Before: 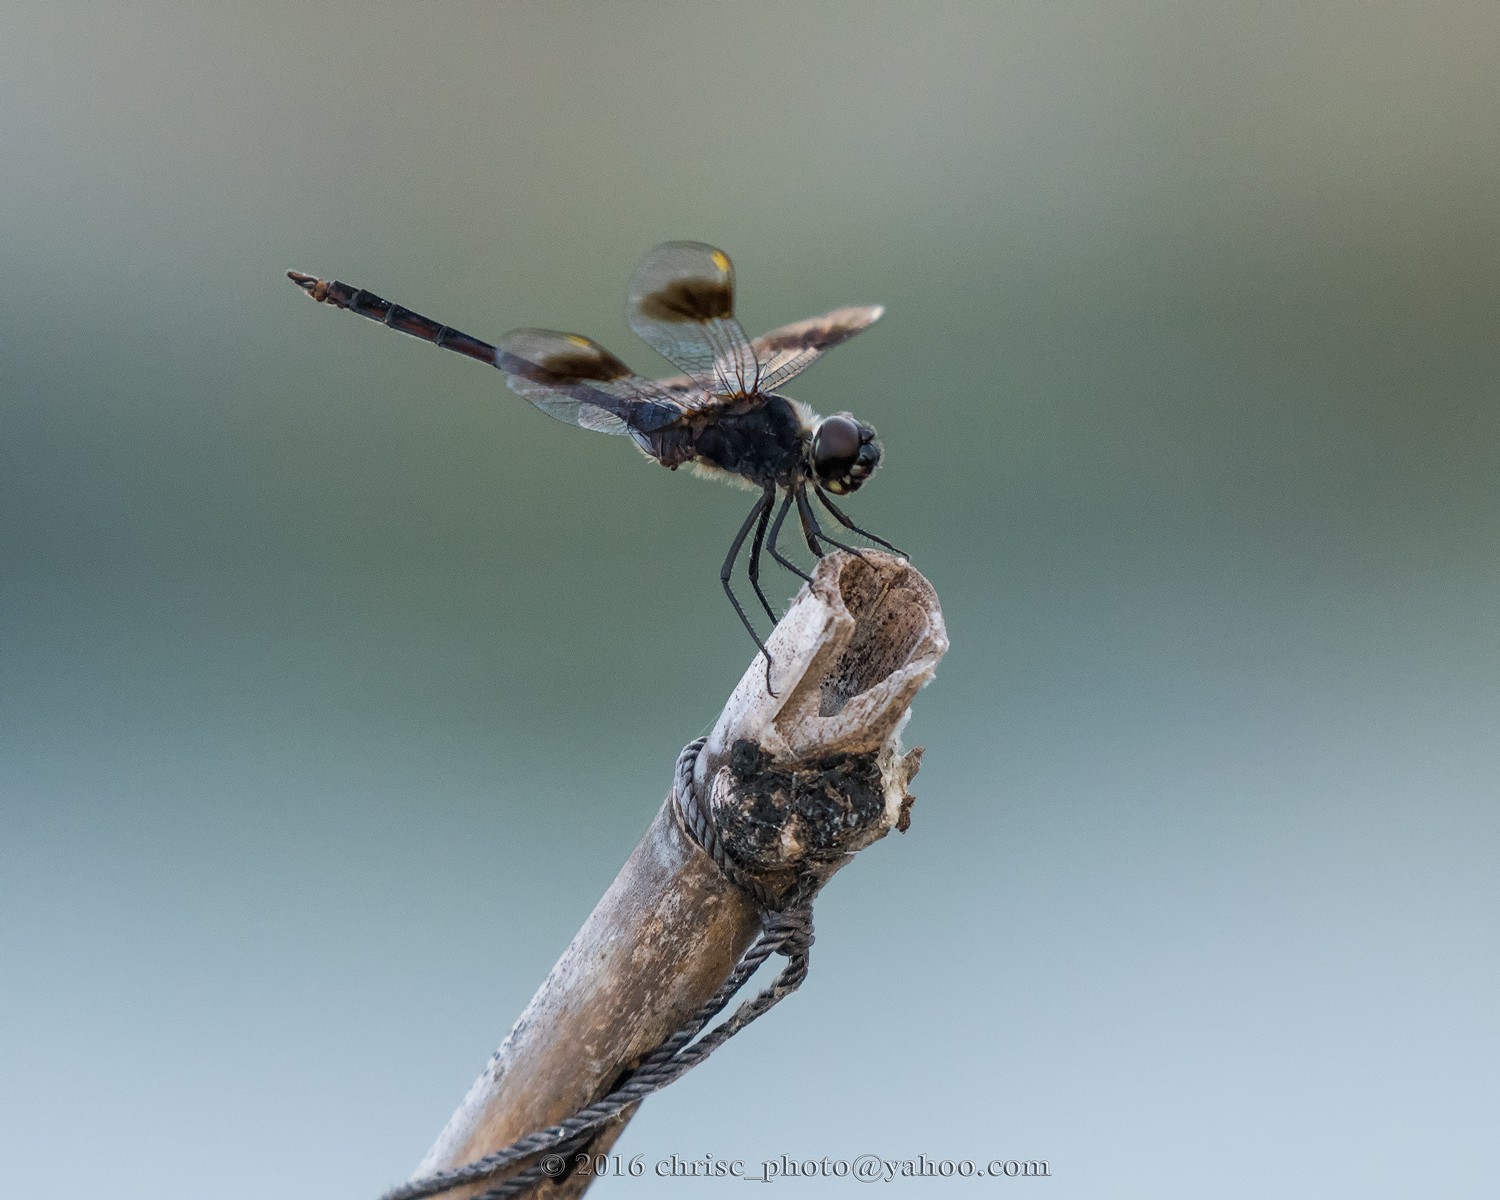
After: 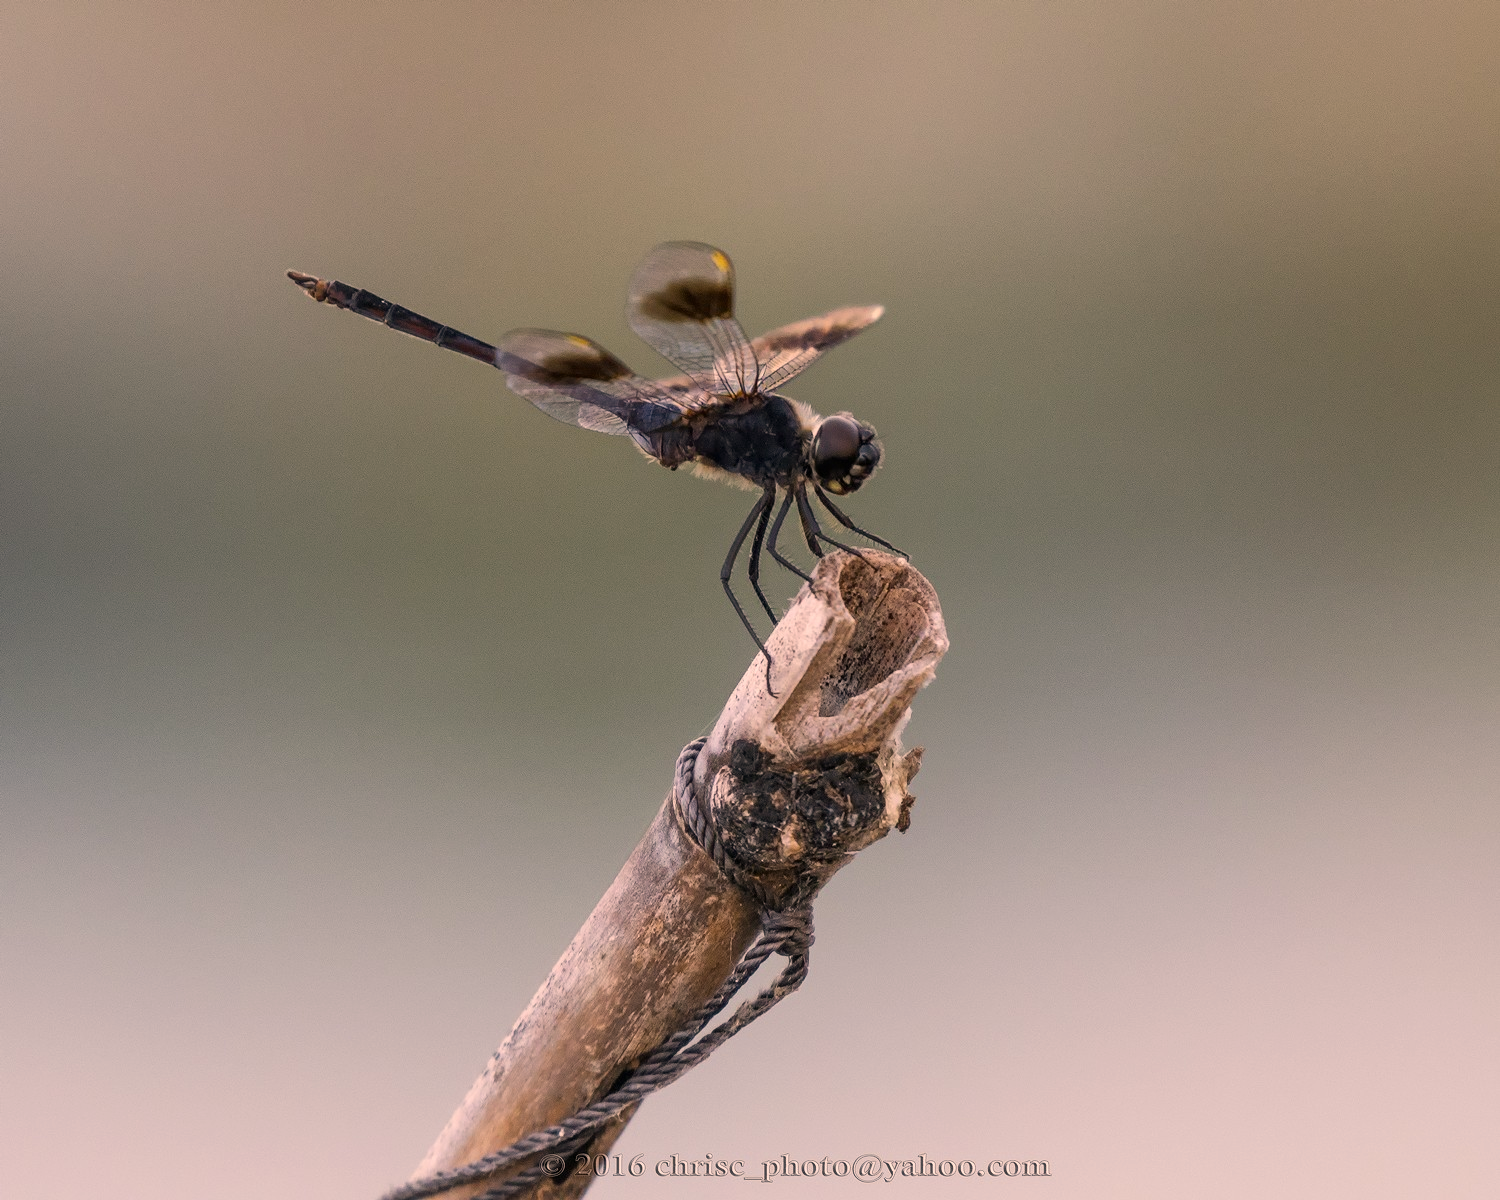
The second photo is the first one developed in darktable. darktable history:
color correction: highlights a* 17.89, highlights b* 18.89
